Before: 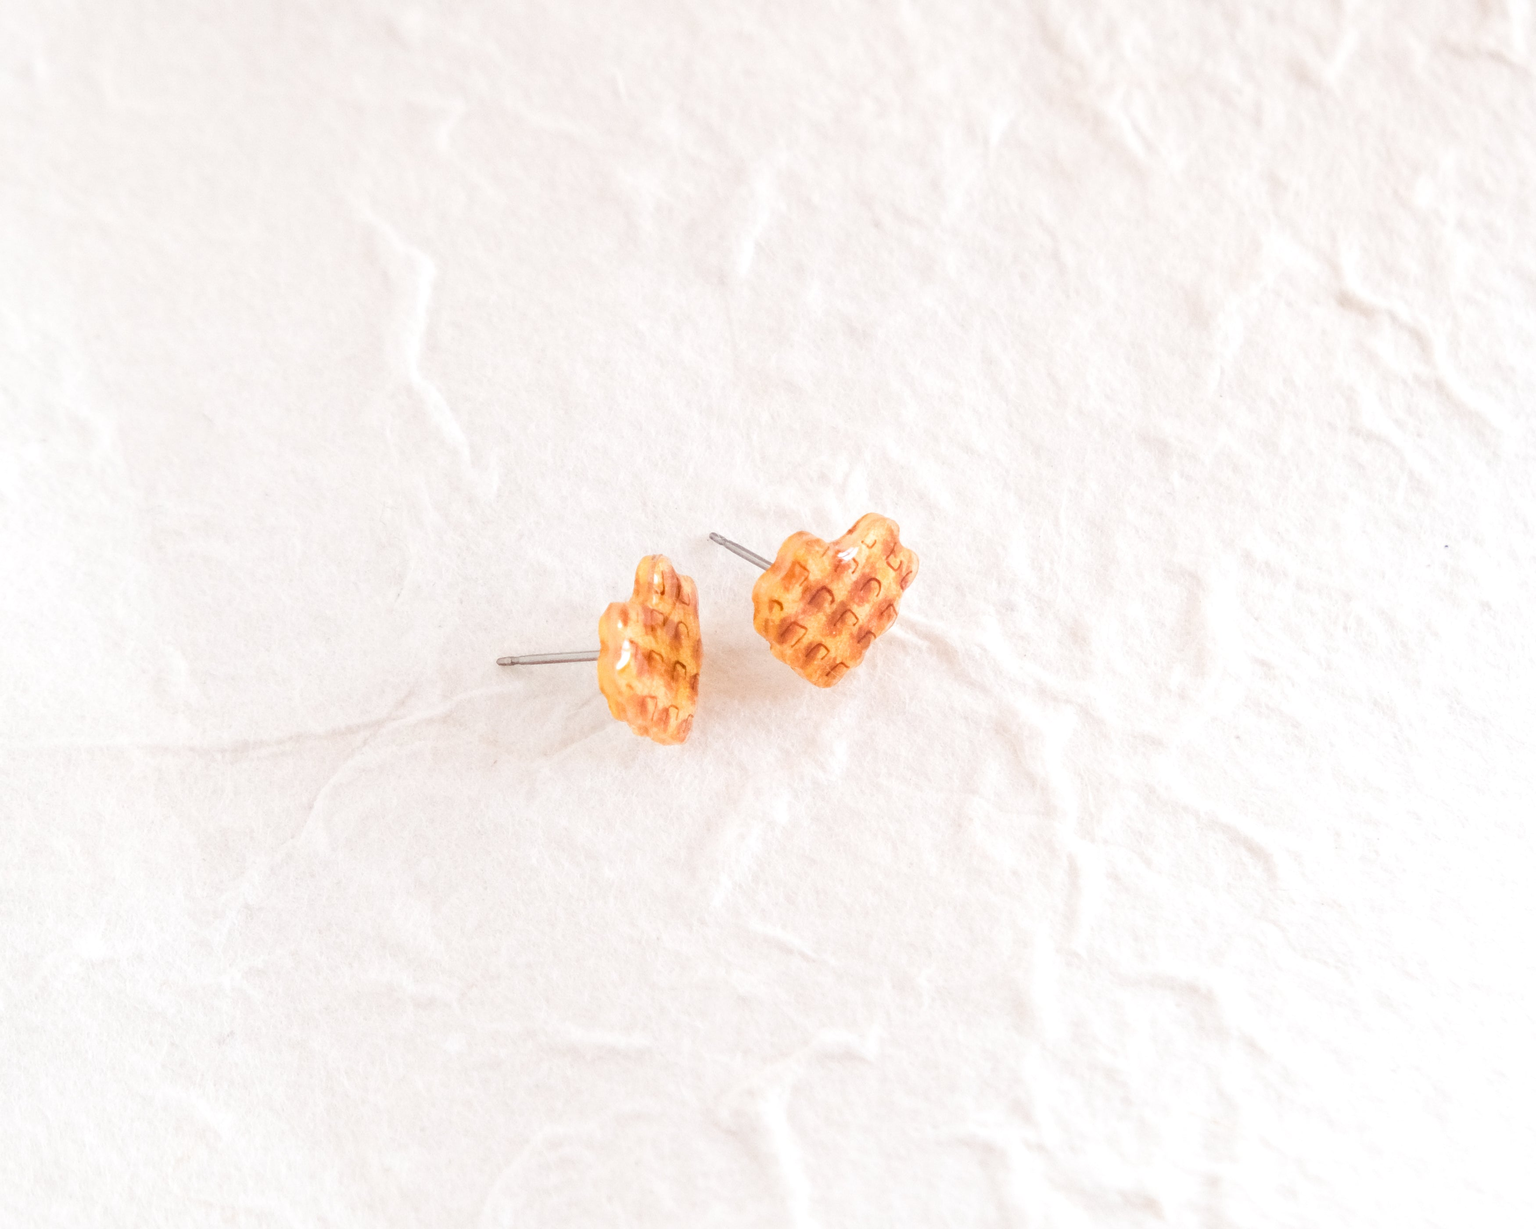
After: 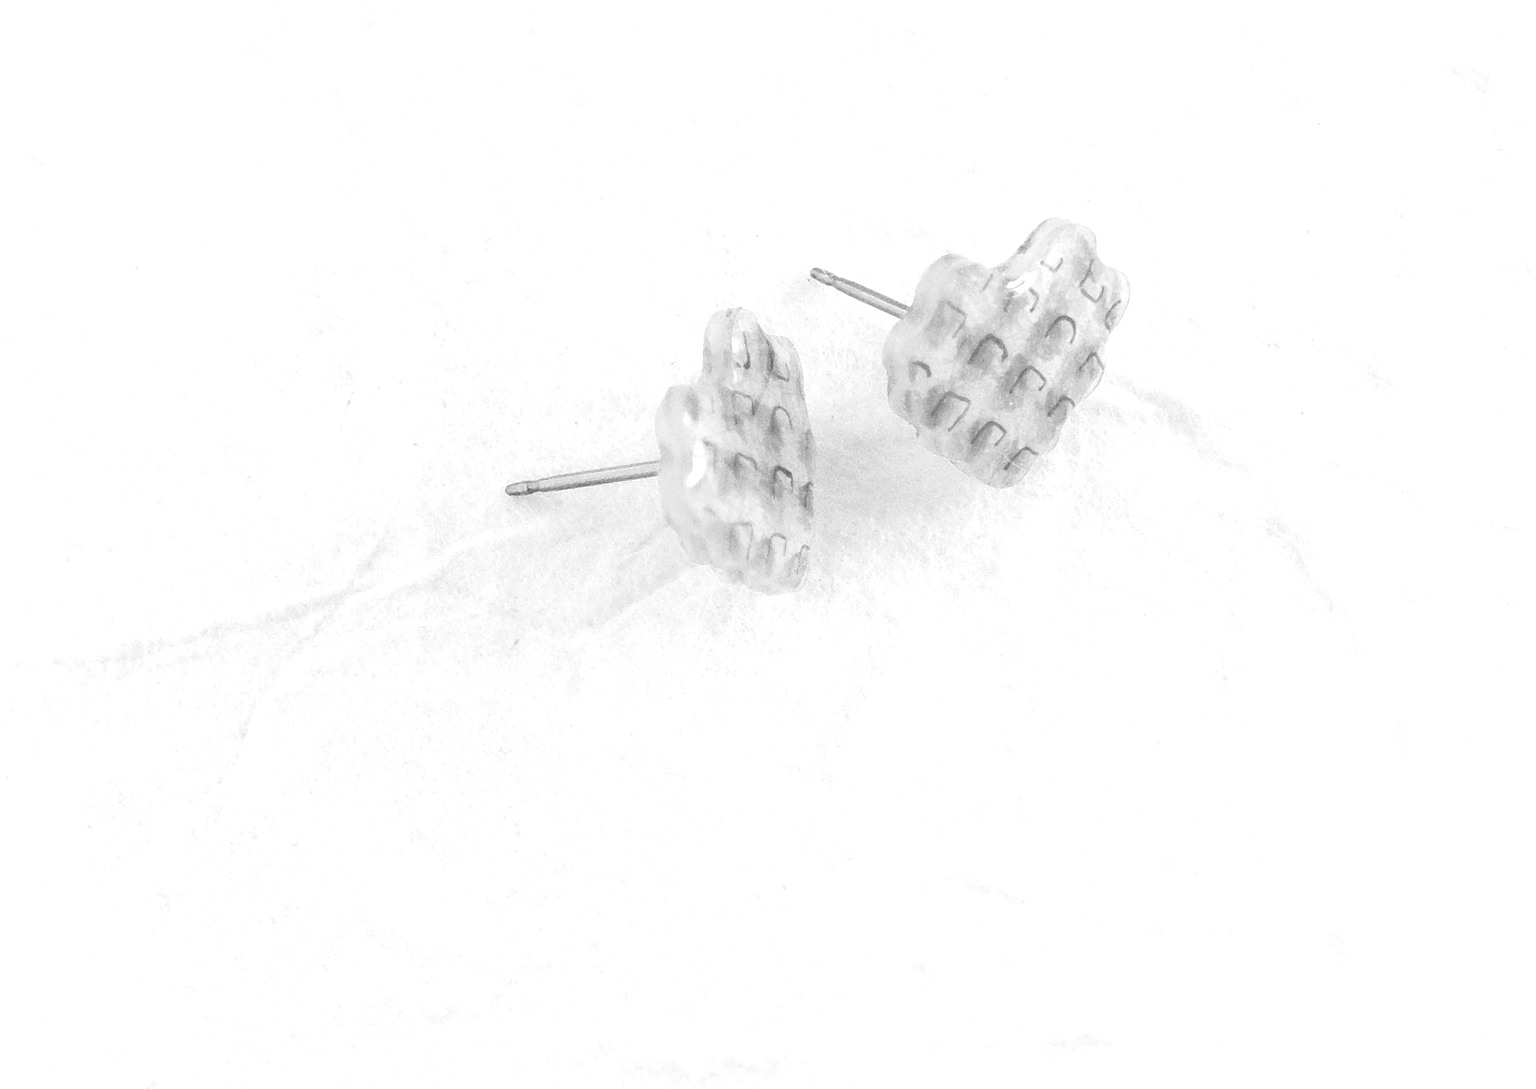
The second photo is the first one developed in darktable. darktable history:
white balance: red 1.467, blue 0.684
exposure: exposure -0.048 EV, compensate highlight preservation false
monochrome: a -3.63, b -0.465
contrast brightness saturation: contrast 0.03, brightness -0.04
crop: left 13.312%, top 31.28%, right 24.627%, bottom 15.582%
sharpen: on, module defaults
rotate and perspective: rotation -4.86°, automatic cropping off
